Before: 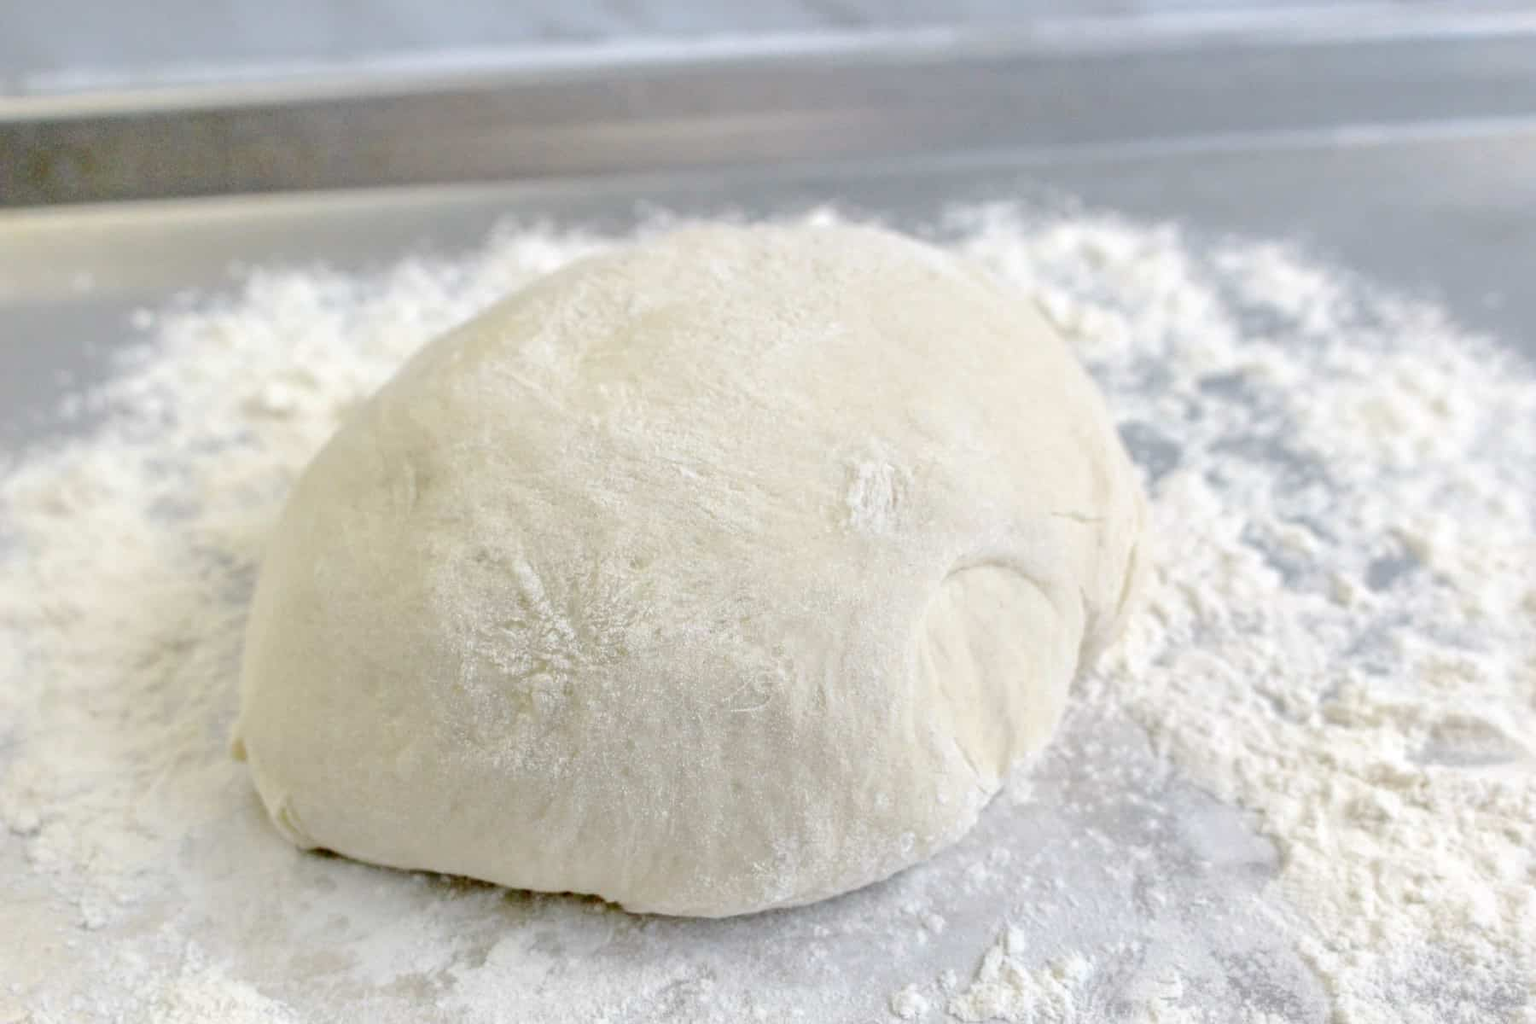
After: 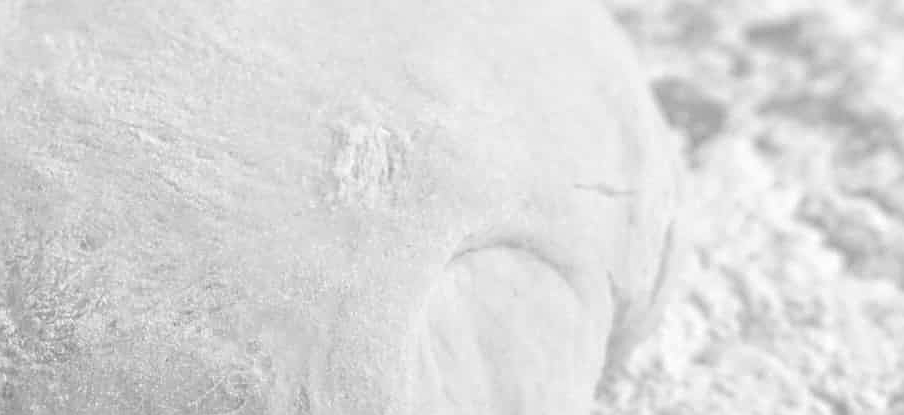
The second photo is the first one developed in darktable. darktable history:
color balance rgb: perceptual saturation grading › global saturation 20%, global vibrance 20%
monochrome: on, module defaults
crop: left 36.607%, top 34.735%, right 13.146%, bottom 30.611%
sharpen: on, module defaults
